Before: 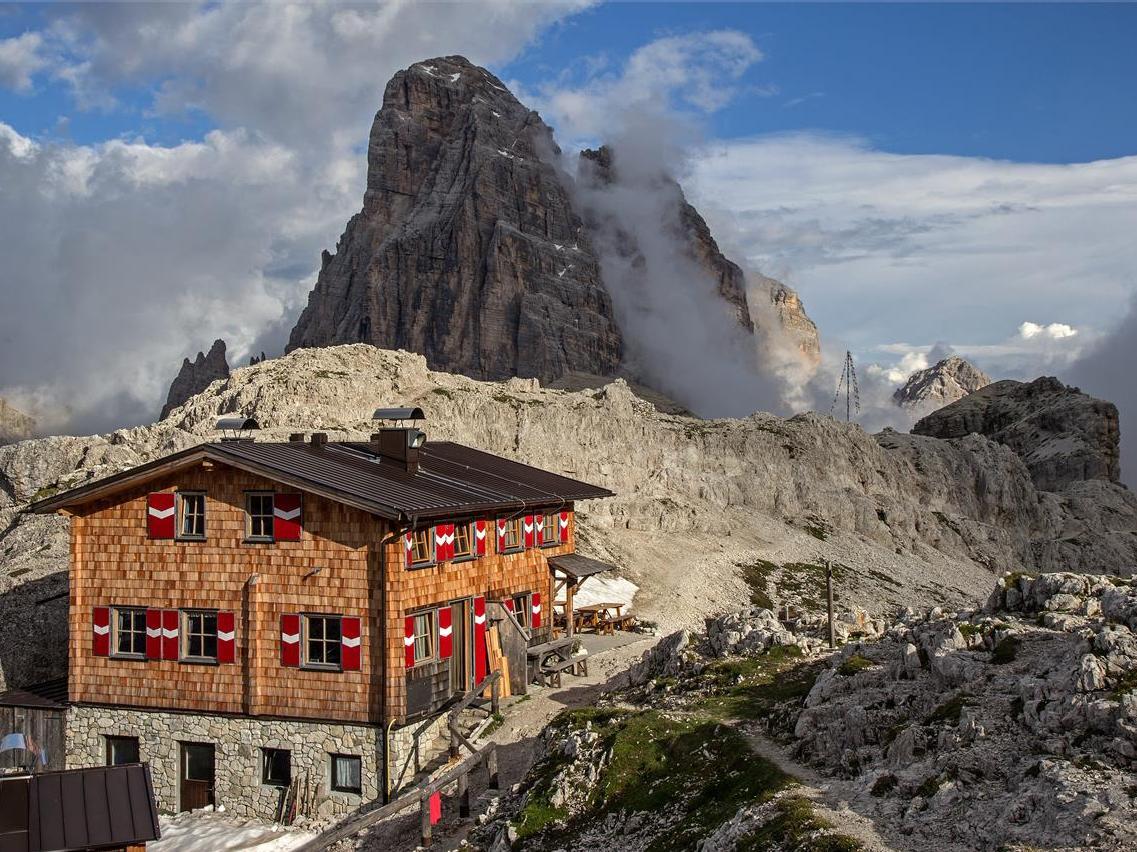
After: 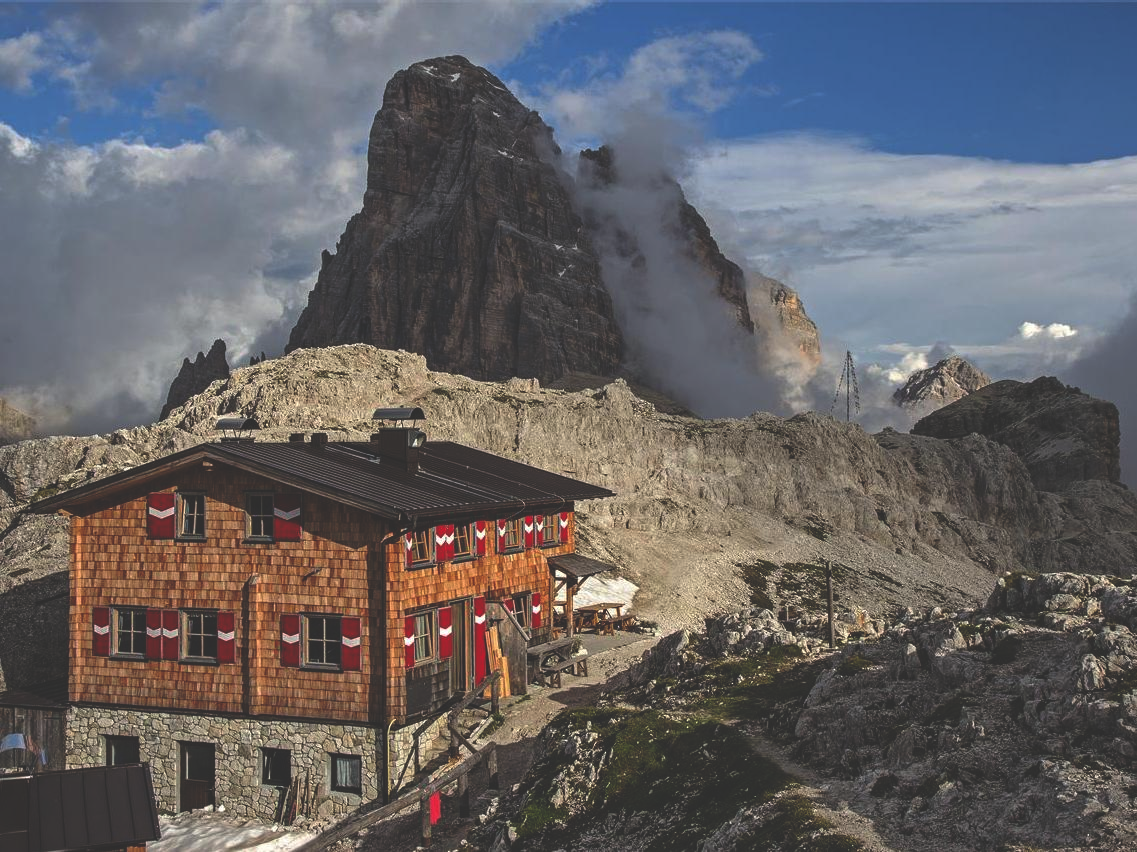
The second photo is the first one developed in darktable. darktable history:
rgb curve: curves: ch0 [(0, 0.186) (0.314, 0.284) (0.775, 0.708) (1, 1)], compensate middle gray true, preserve colors none
white balance: emerald 1
